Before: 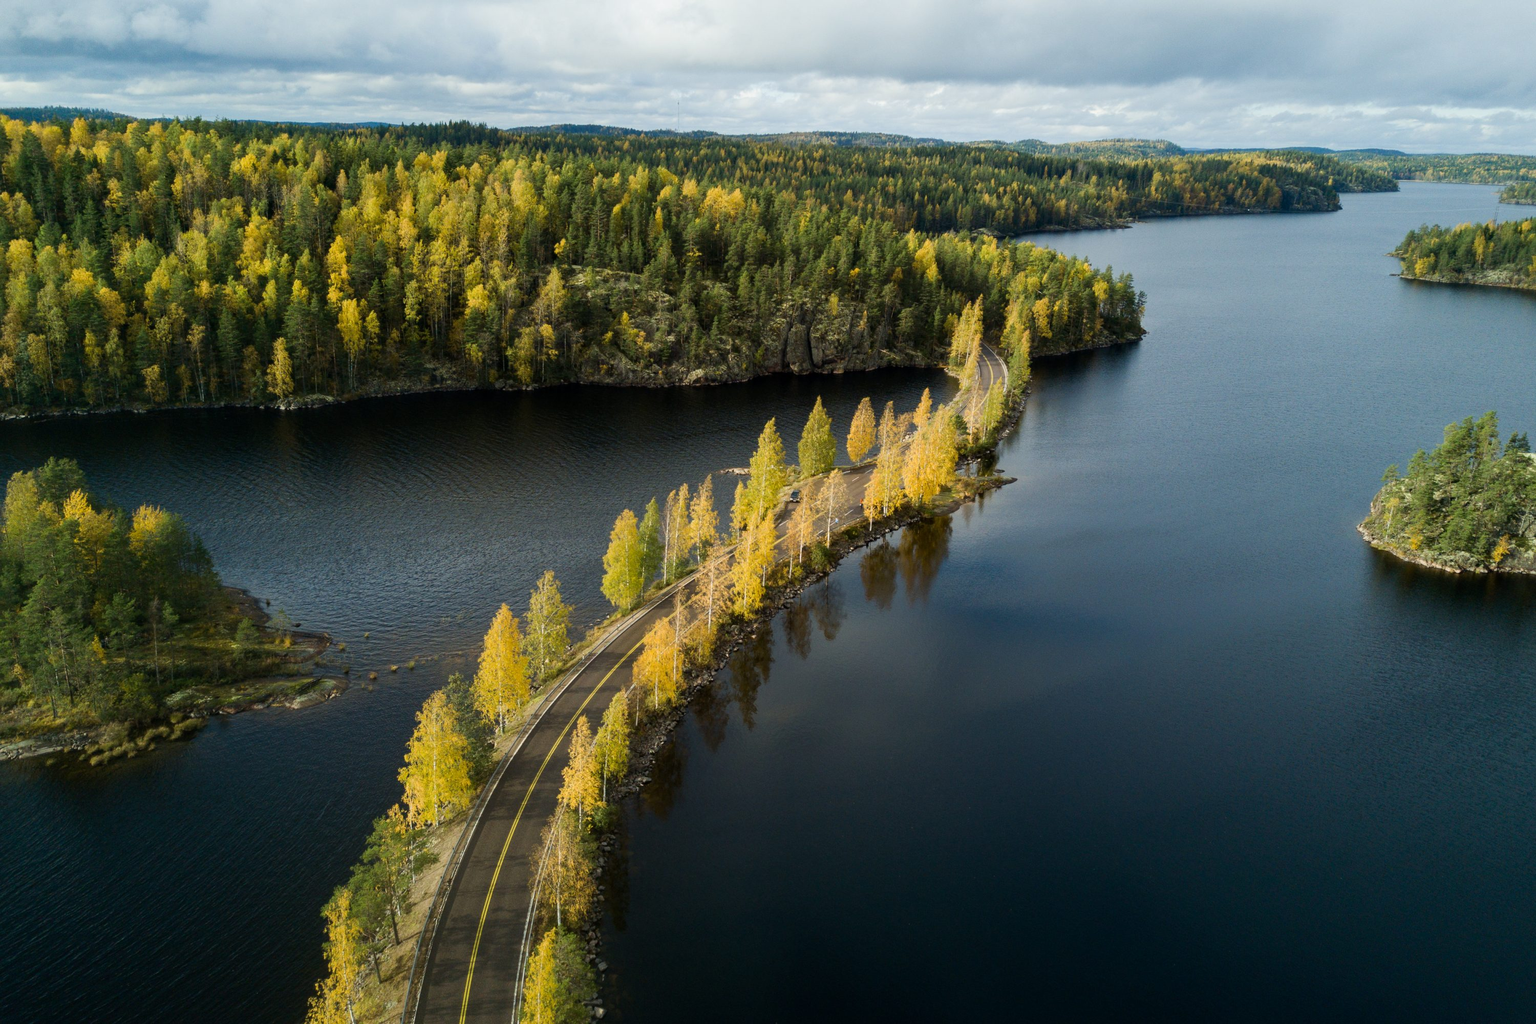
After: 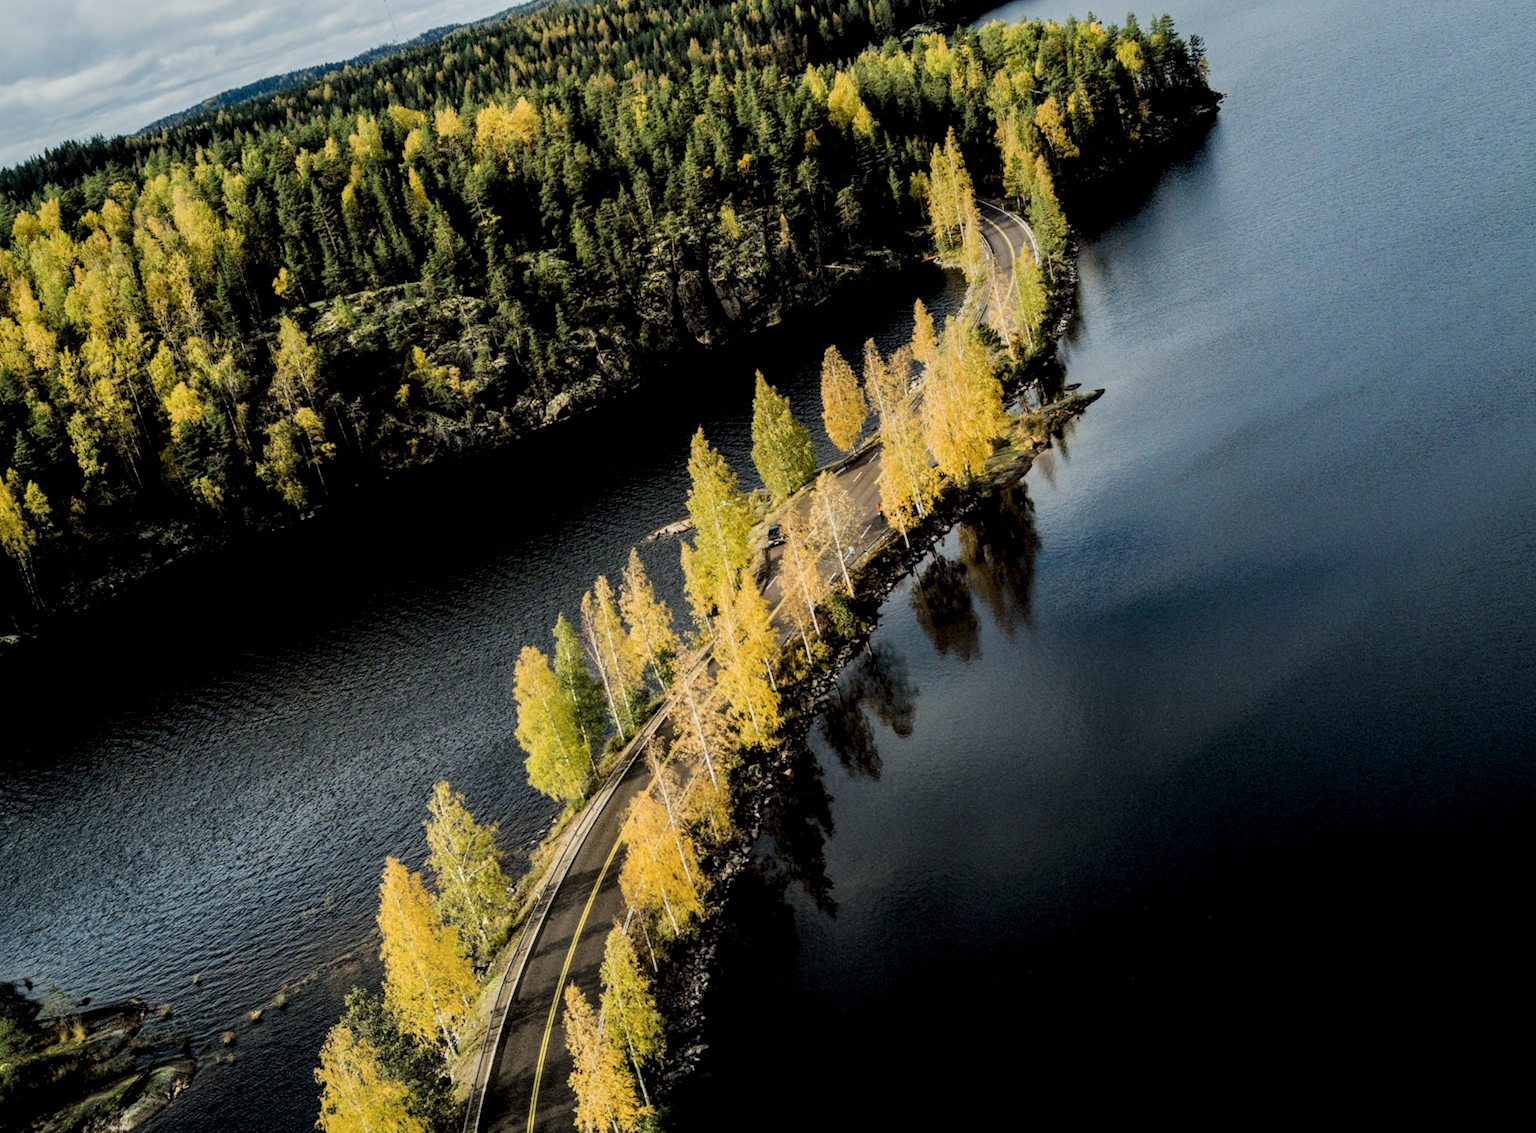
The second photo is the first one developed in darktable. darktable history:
local contrast: detail 150%
filmic rgb: black relative exposure -4.08 EV, white relative exposure 5.15 EV, hardness 2.12, contrast 1.169
crop and rotate: angle 19.53°, left 6.927%, right 3.876%, bottom 1.179%
